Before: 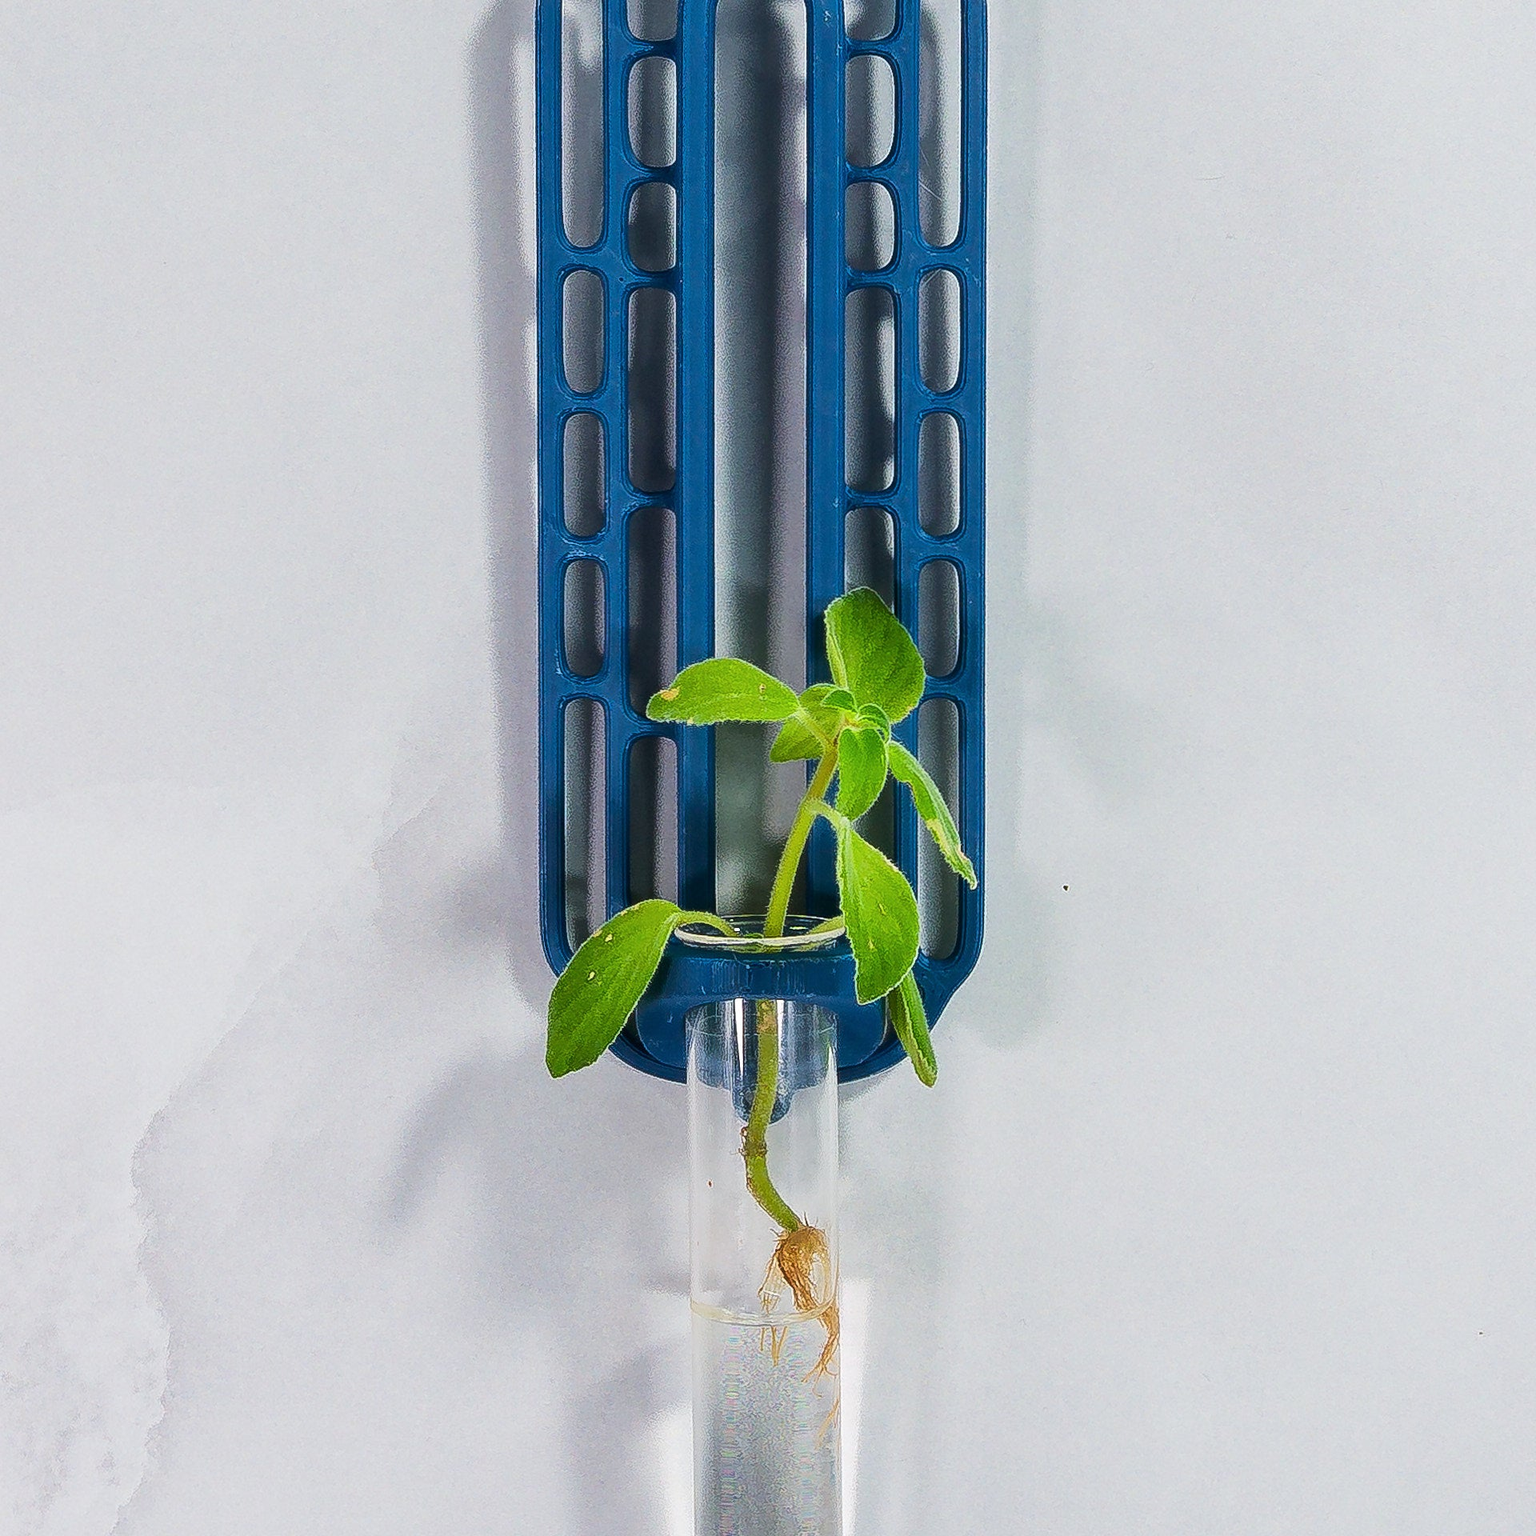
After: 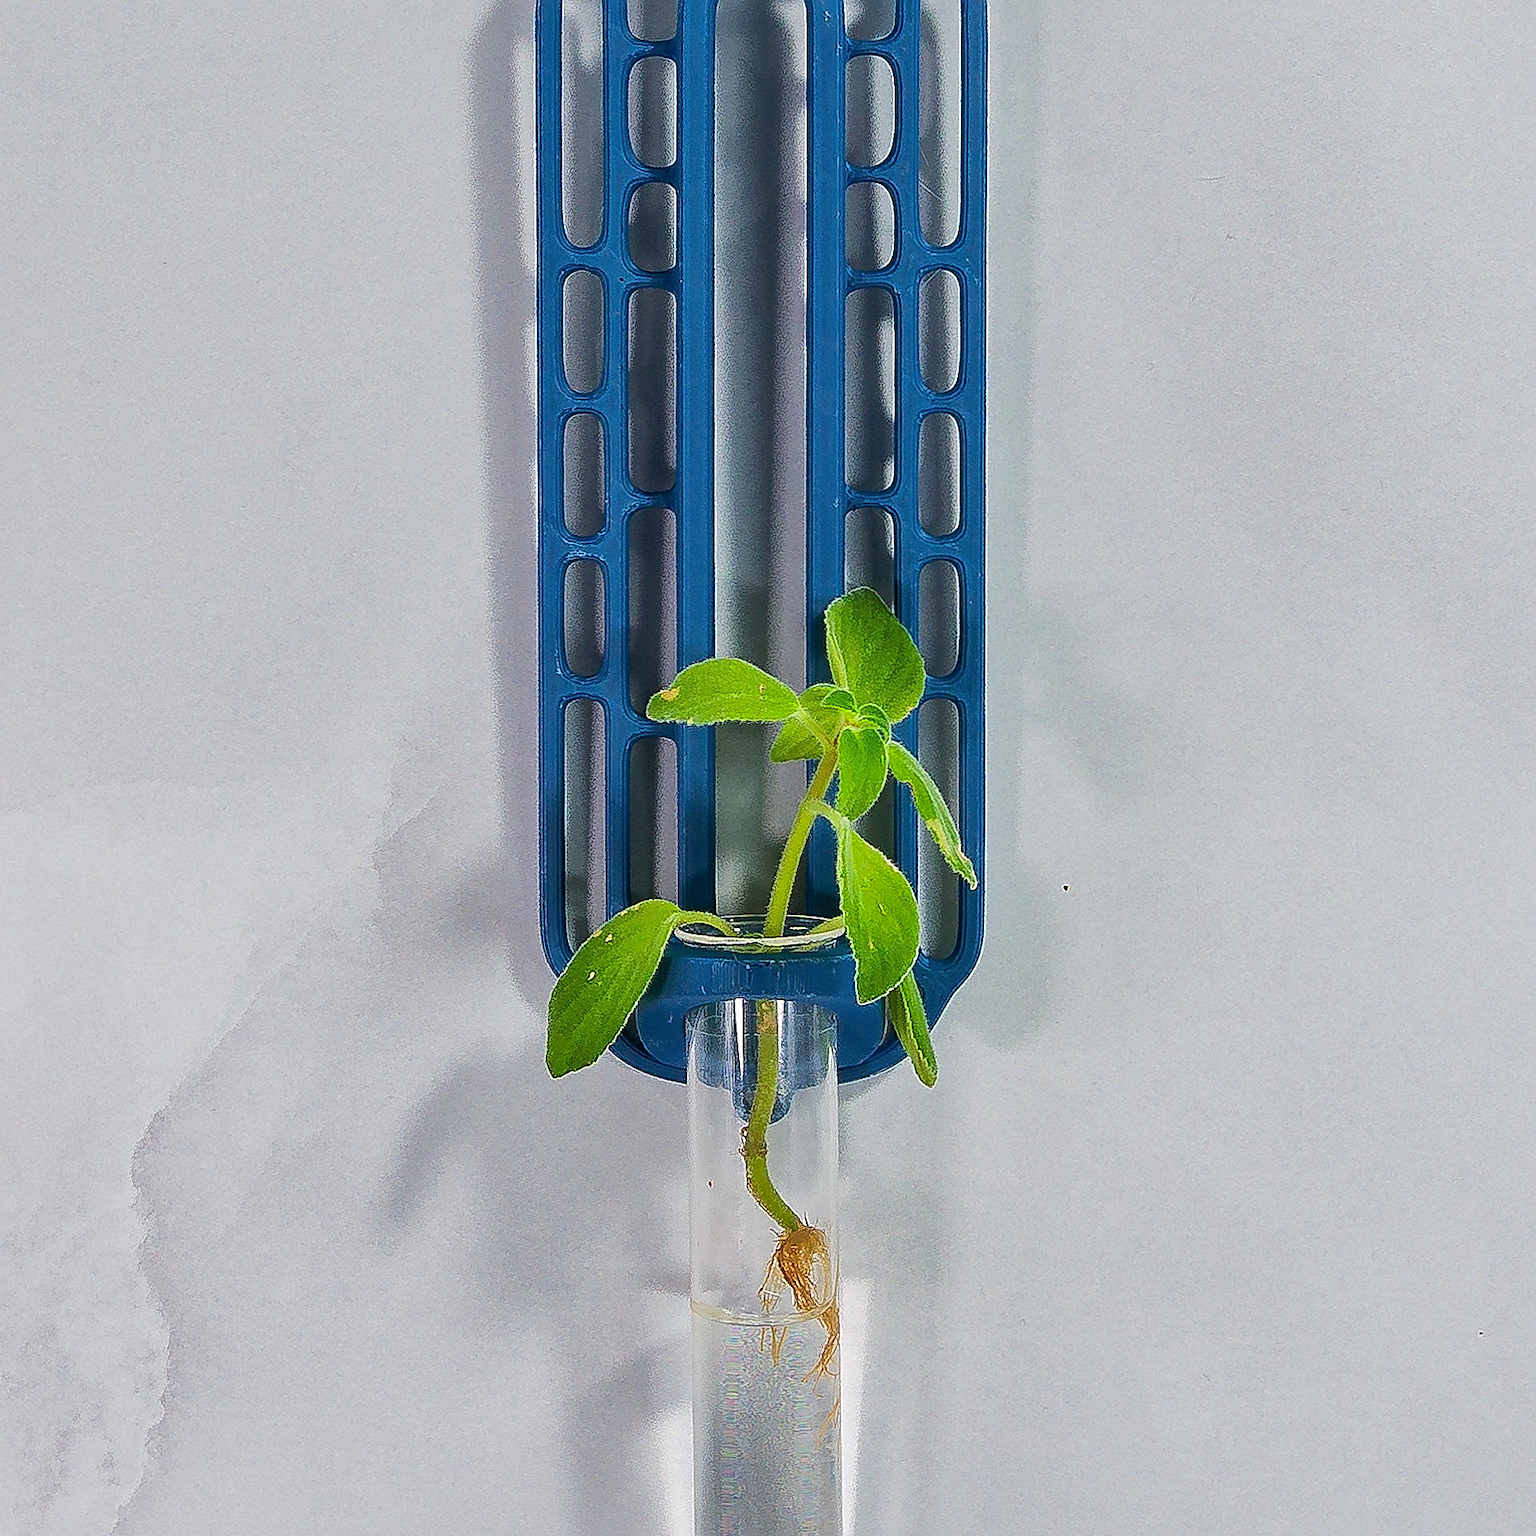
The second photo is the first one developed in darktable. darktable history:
shadows and highlights: on, module defaults
sharpen: on, module defaults
base curve: curves: ch0 [(0, 0) (0.989, 0.992)], preserve colors none
tone equalizer: -8 EV 0.06 EV, smoothing diameter 25%, edges refinement/feathering 10, preserve details guided filter
